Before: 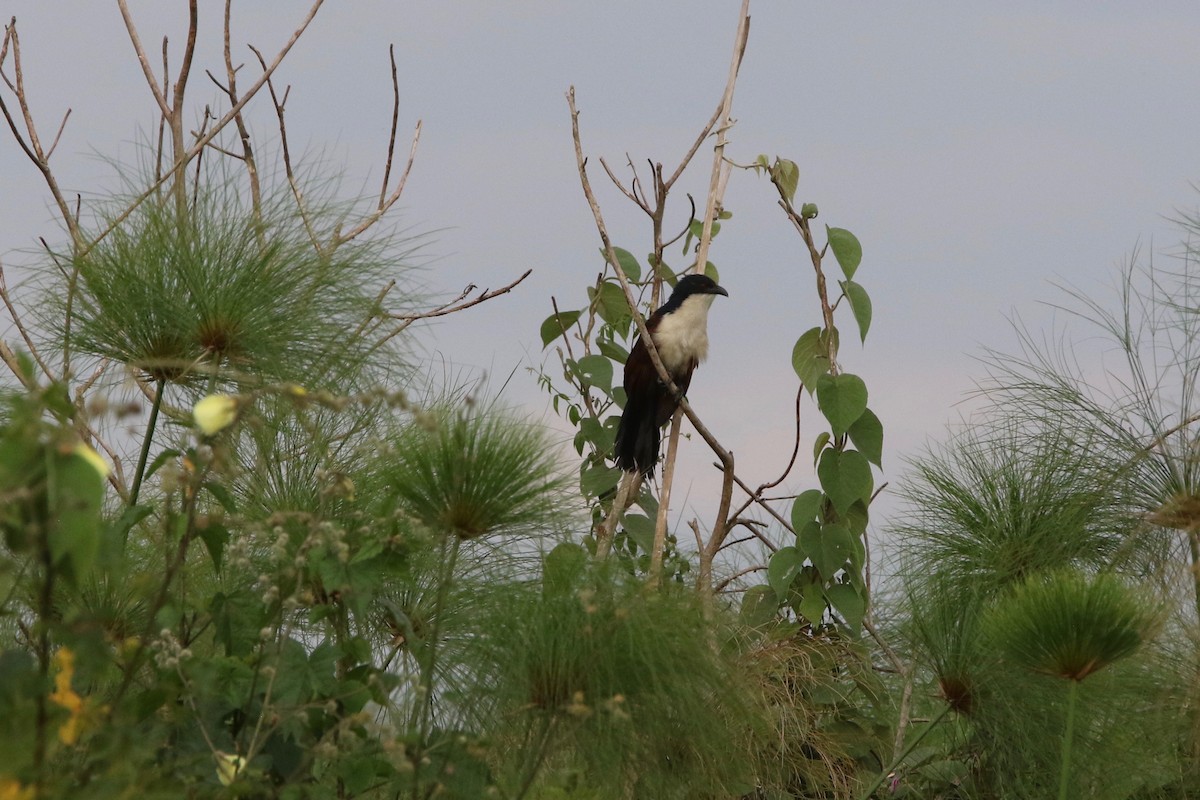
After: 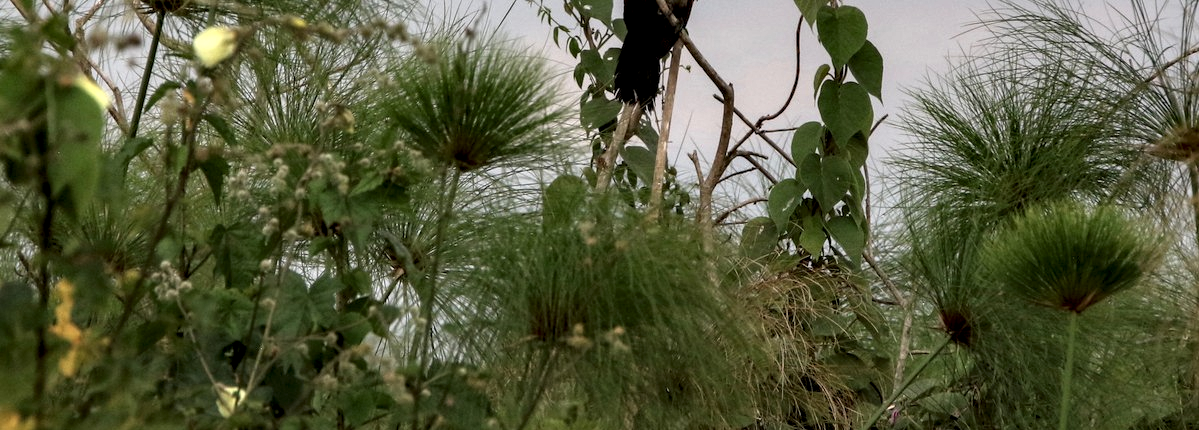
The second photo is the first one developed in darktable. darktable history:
crop and rotate: top 46.237%
tone equalizer: on, module defaults
local contrast: highlights 80%, shadows 57%, detail 175%, midtone range 0.602
